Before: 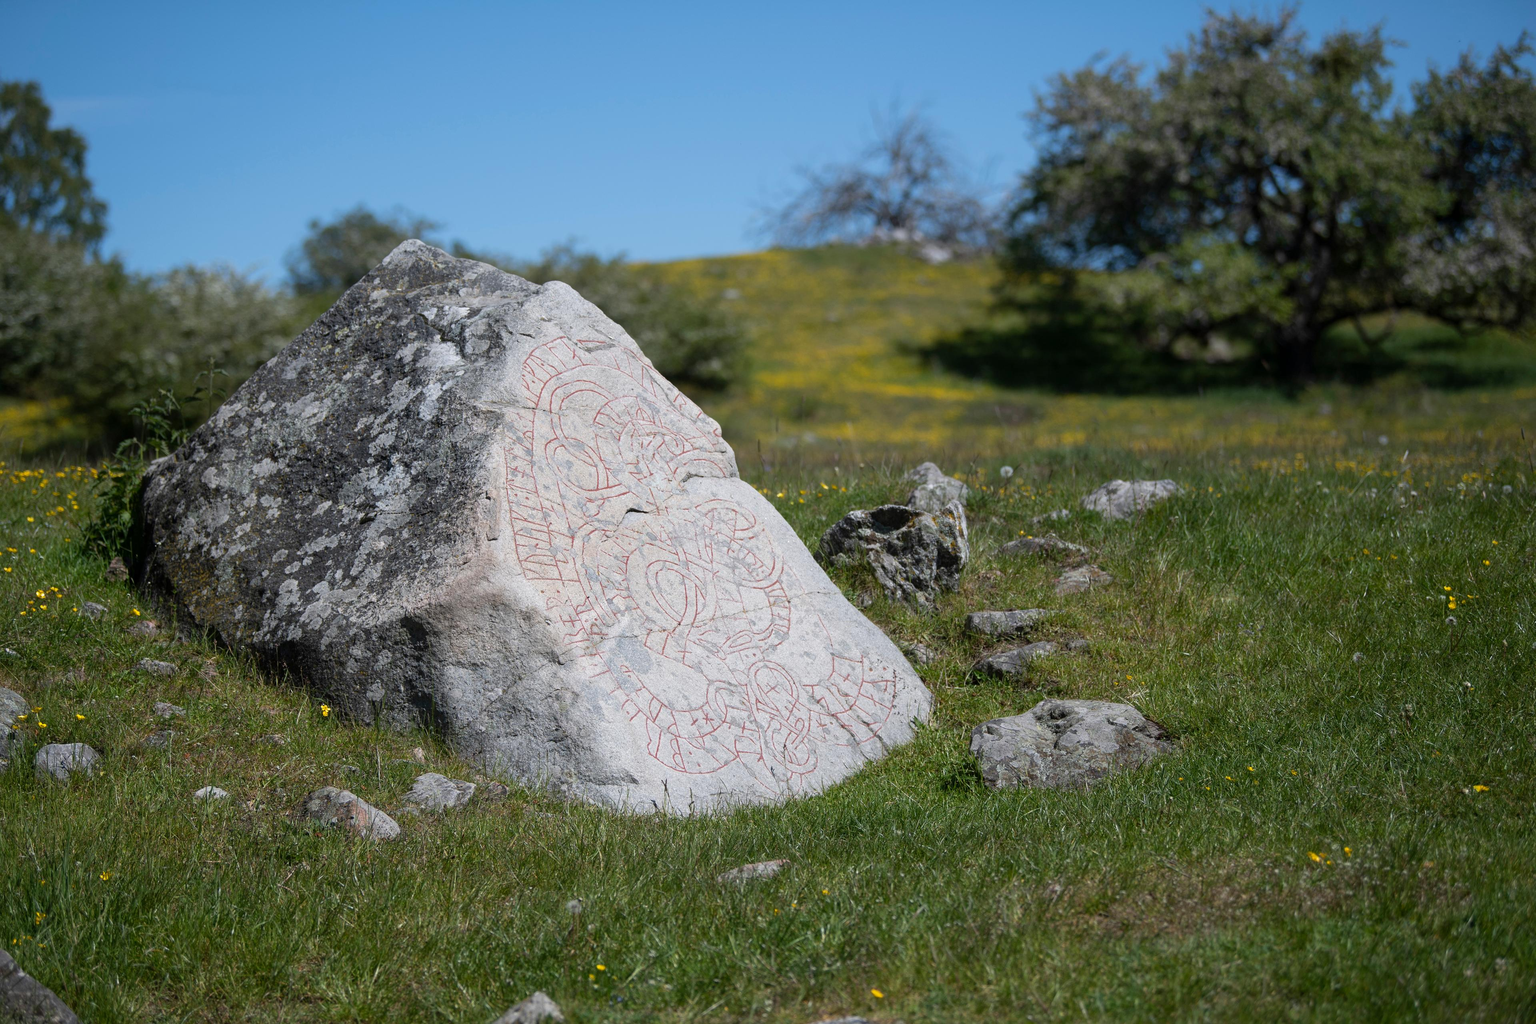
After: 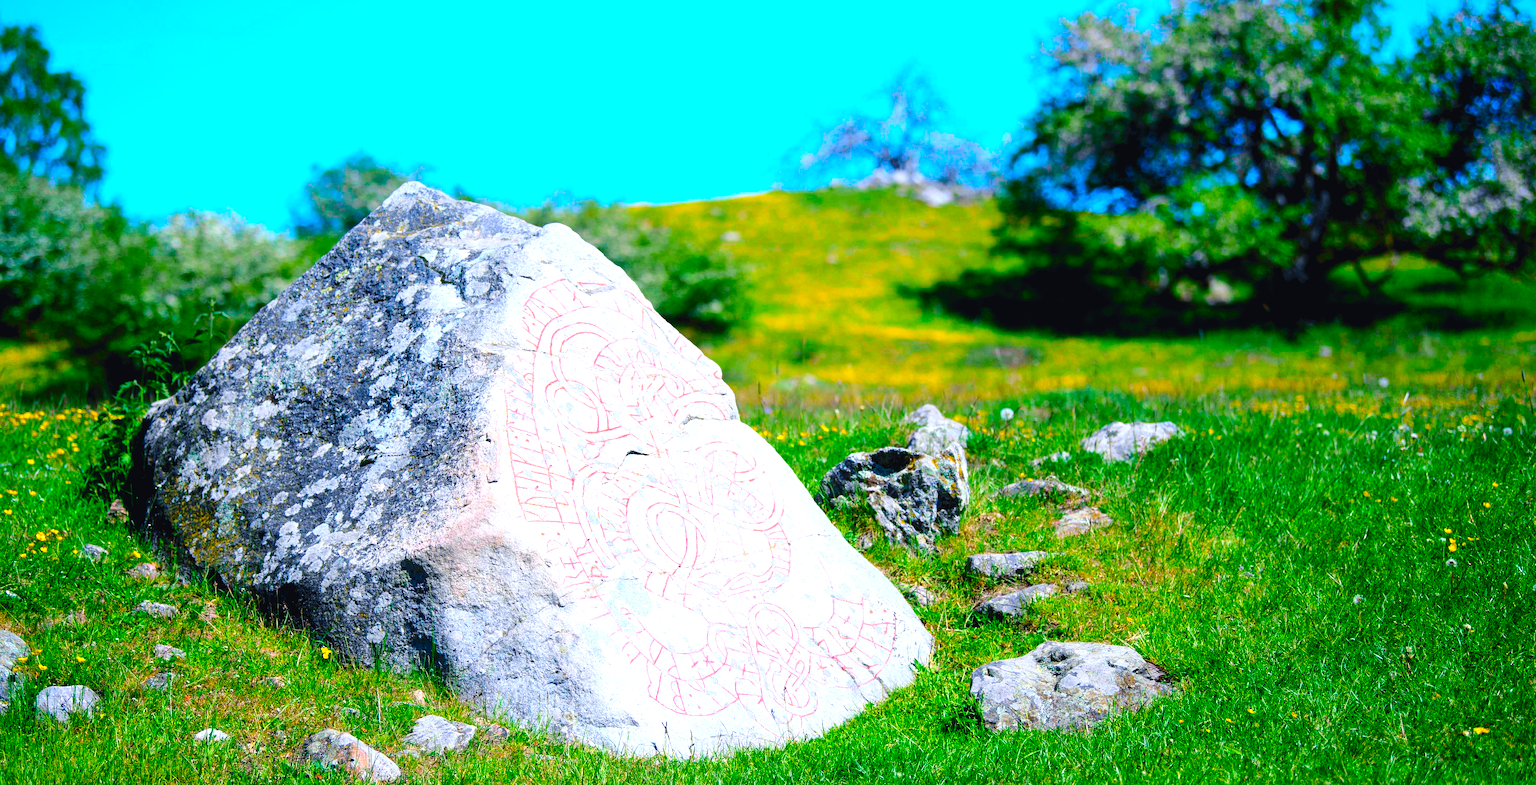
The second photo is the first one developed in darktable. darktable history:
crop: top 5.667%, bottom 17.637%
tone equalizer: -8 EV -0.417 EV, -7 EV -0.389 EV, -6 EV -0.333 EV, -5 EV -0.222 EV, -3 EV 0.222 EV, -2 EV 0.333 EV, -1 EV 0.389 EV, +0 EV 0.417 EV, edges refinement/feathering 500, mask exposure compensation -1.57 EV, preserve details no
color balance rgb: shadows lift › chroma 3%, shadows lift › hue 240.84°, highlights gain › chroma 3%, highlights gain › hue 73.2°, global offset › luminance -0.5%, perceptual saturation grading › global saturation 20%, perceptual saturation grading › highlights -25%, perceptual saturation grading › shadows 50%, global vibrance 25.26%
contrast brightness saturation: contrast 0.2, brightness 0.2, saturation 0.8
white balance: red 0.954, blue 1.079
levels: levels [0, 0.476, 0.951]
tone curve: curves: ch0 [(0, 0.026) (0.175, 0.178) (0.463, 0.502) (0.796, 0.764) (1, 0.961)]; ch1 [(0, 0) (0.437, 0.398) (0.469, 0.472) (0.505, 0.504) (0.553, 0.552) (1, 1)]; ch2 [(0, 0) (0.505, 0.495) (0.579, 0.579) (1, 1)], color space Lab, independent channels, preserve colors none
exposure: exposure 0.648 EV, compensate highlight preservation false
